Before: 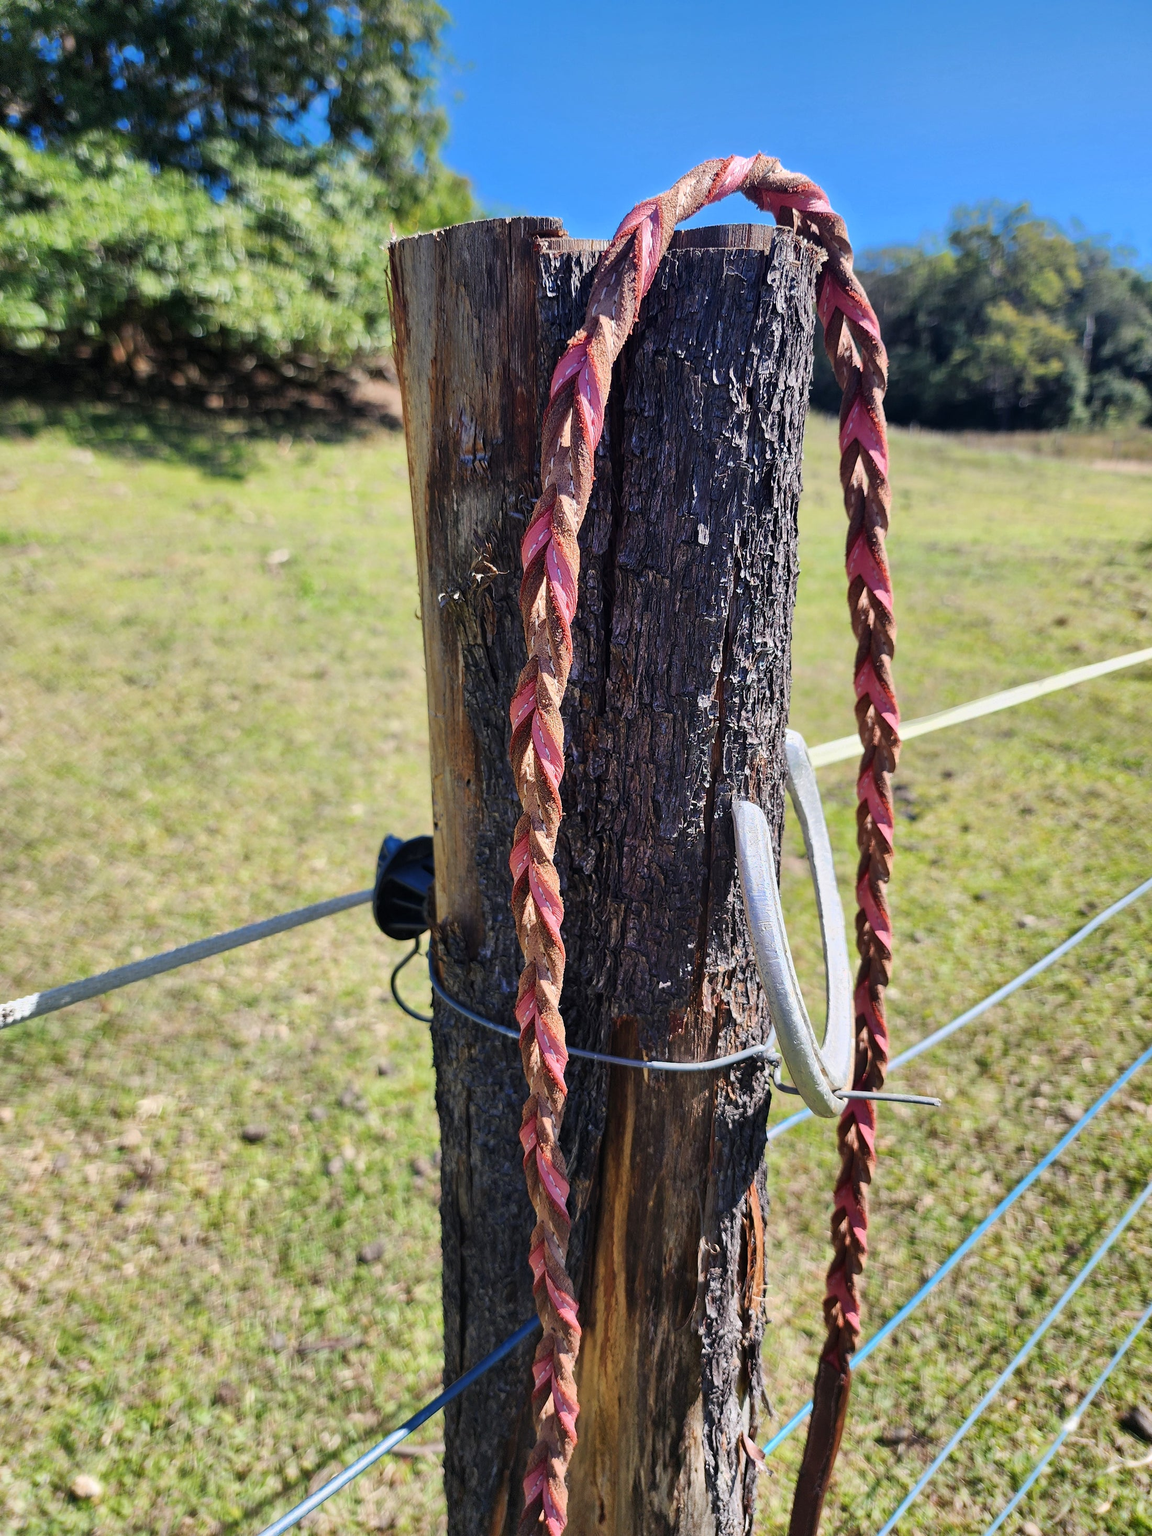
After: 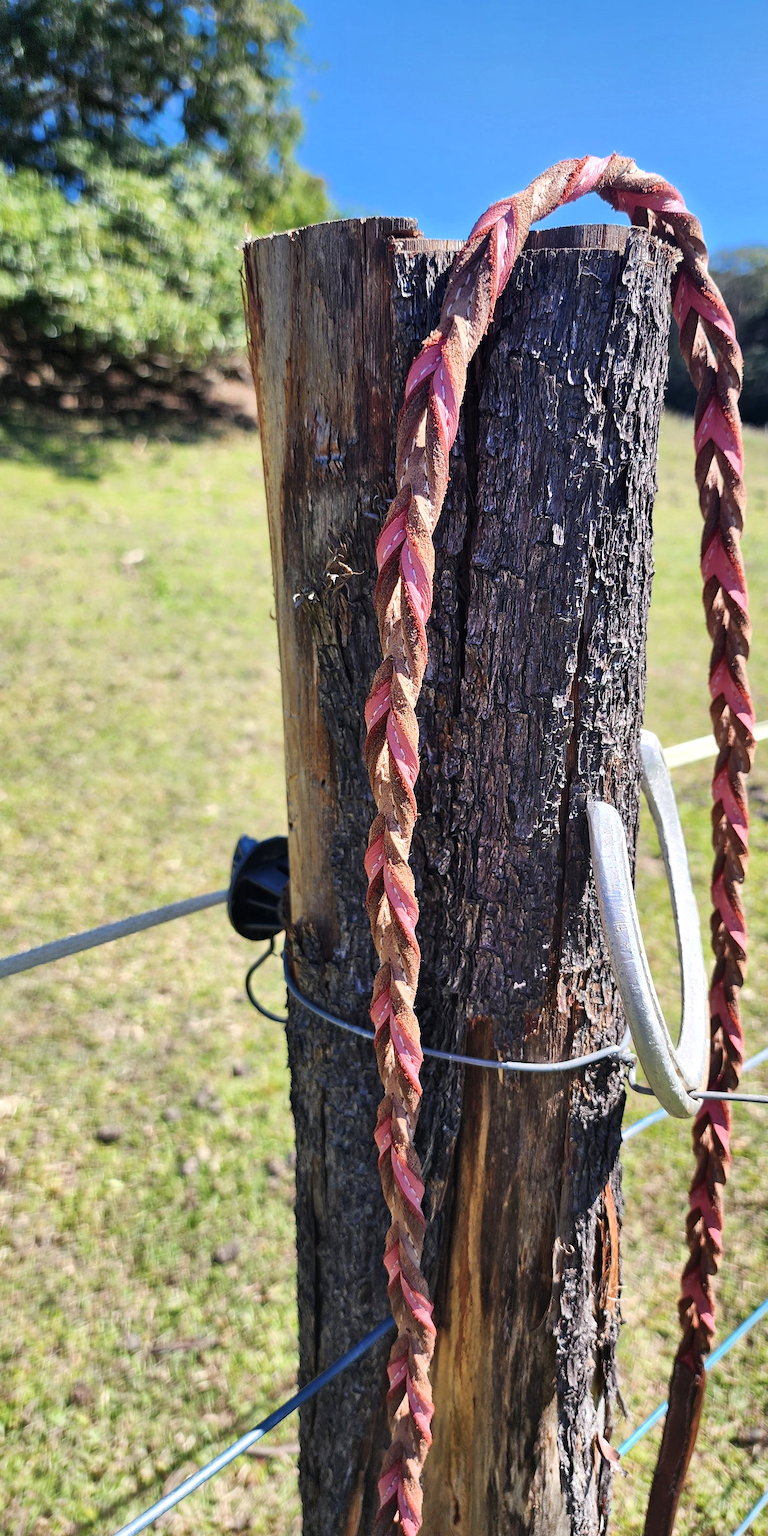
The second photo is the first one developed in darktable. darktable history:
shadows and highlights: radius 44.78, white point adjustment 6.64, compress 79.65%, highlights color adjustment 78.42%, soften with gaussian
crop and rotate: left 12.648%, right 20.685%
